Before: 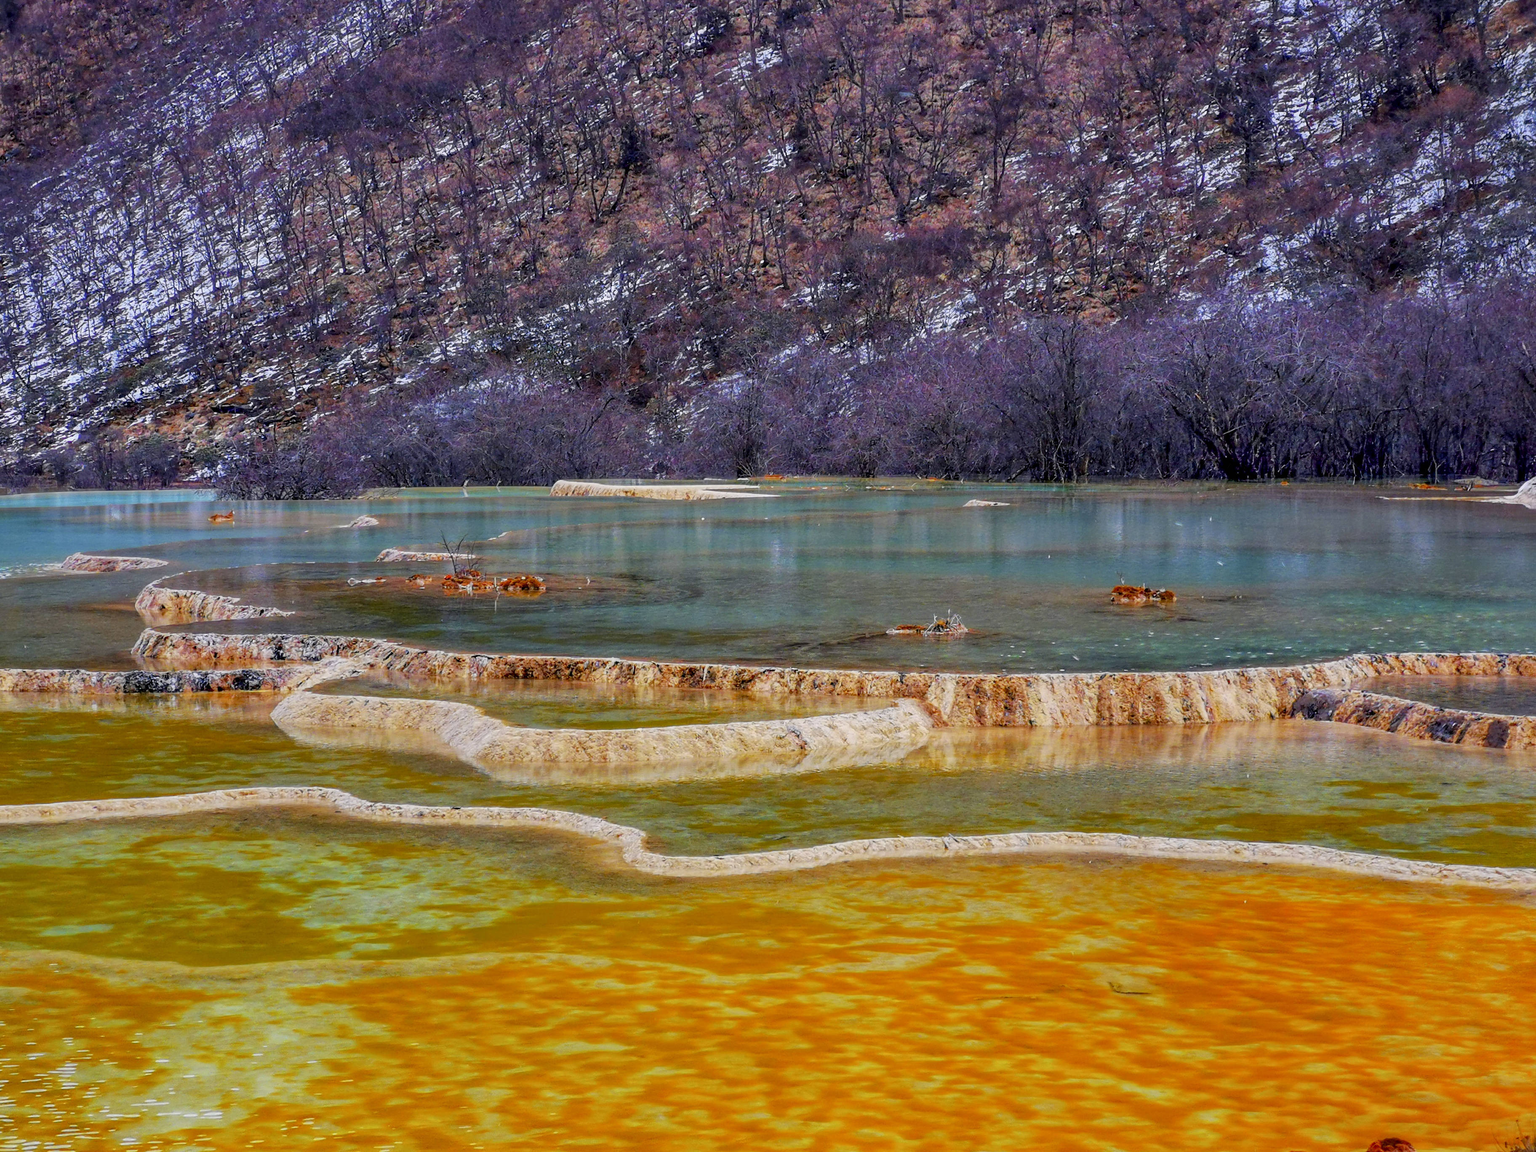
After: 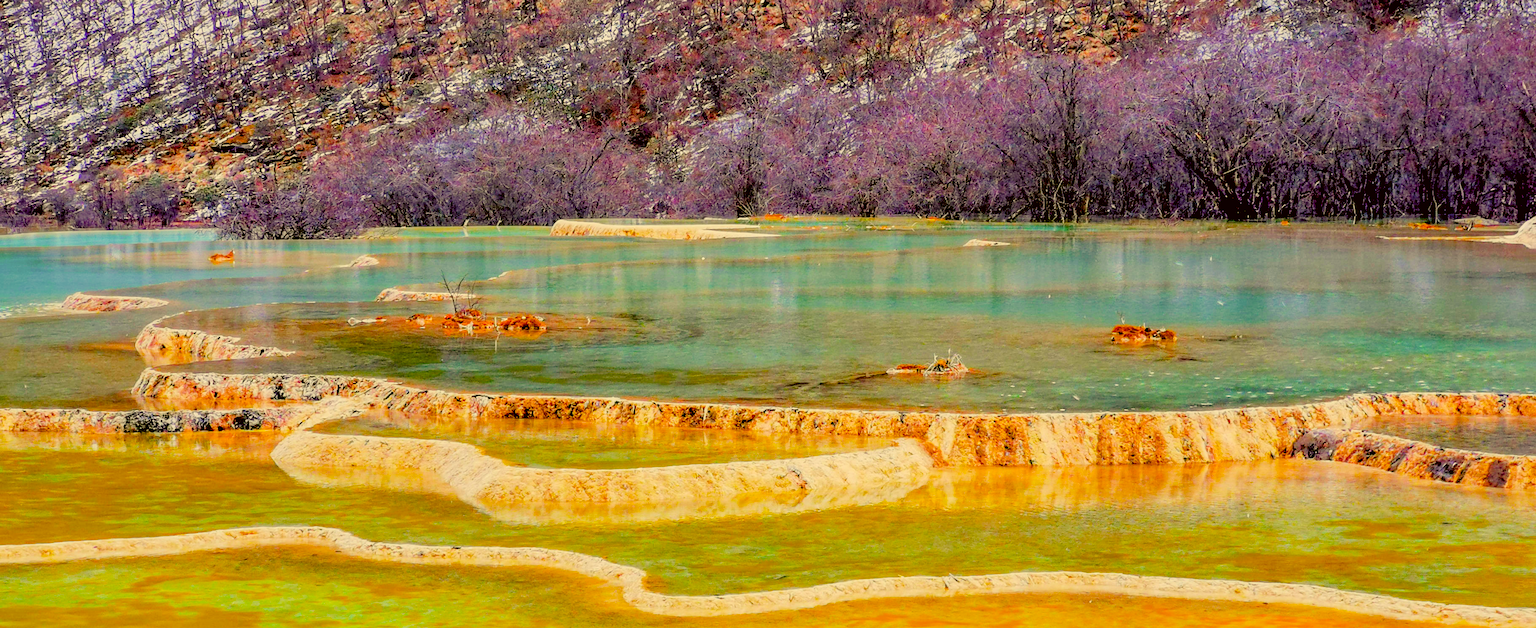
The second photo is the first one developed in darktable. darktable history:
exposure: black level correction 0, exposure 1.384 EV, compensate highlight preservation false
color correction: highlights a* 0.11, highlights b* 29.21, shadows a* -0.158, shadows b* 21.51
filmic rgb: black relative exposure -8.75 EV, white relative exposure 4.98 EV, threshold 3.06 EV, target black luminance 0%, hardness 3.79, latitude 65.66%, contrast 0.824, shadows ↔ highlights balance 19.84%, enable highlight reconstruction true
crop and rotate: top 22.645%, bottom 22.786%
color balance rgb: global offset › luminance -1.442%, perceptual saturation grading › global saturation 29.506%
